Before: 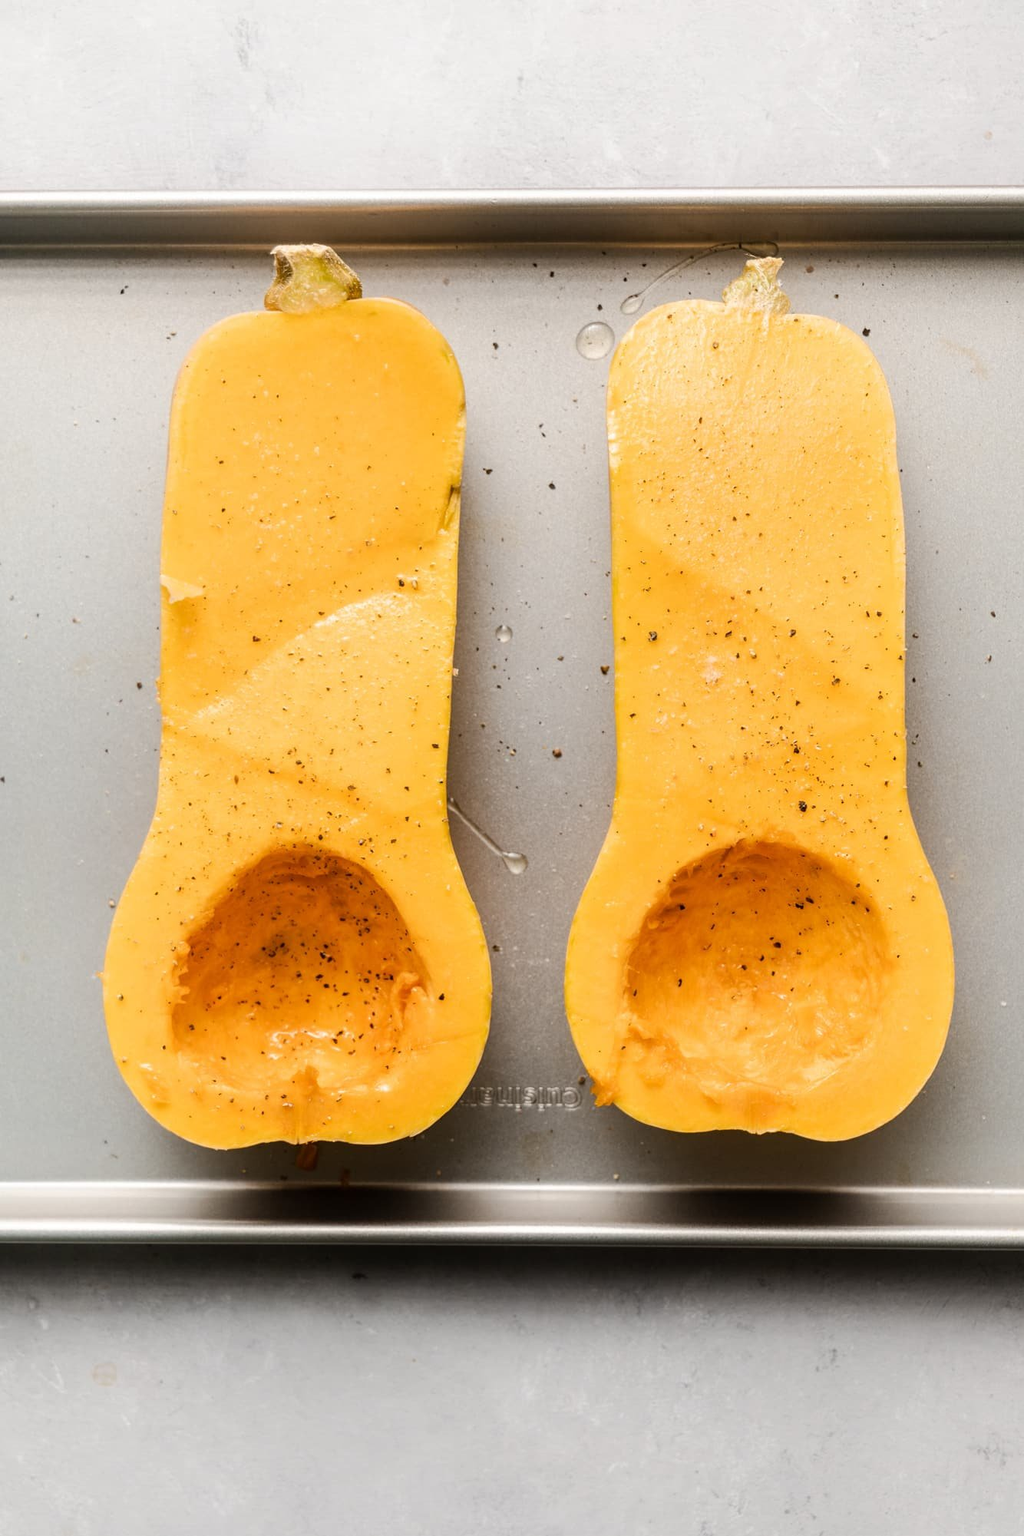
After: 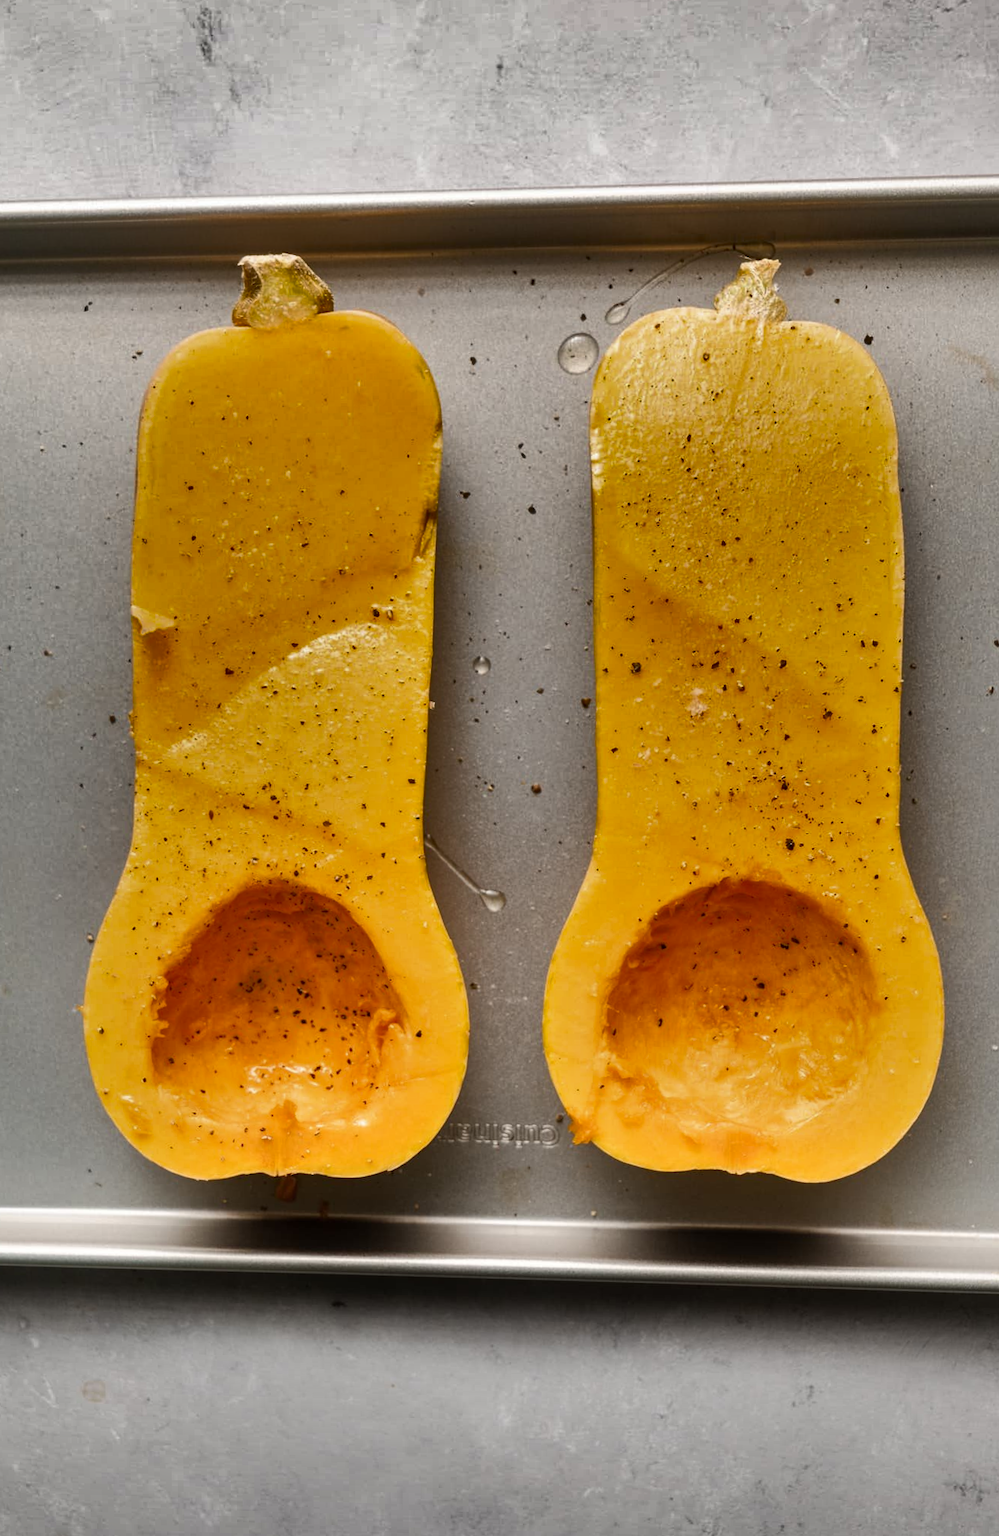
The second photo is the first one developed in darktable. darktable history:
rotate and perspective: rotation 0.074°, lens shift (vertical) 0.096, lens shift (horizontal) -0.041, crop left 0.043, crop right 0.952, crop top 0.024, crop bottom 0.979
shadows and highlights: shadows 20.91, highlights -82.73, soften with gaussian
